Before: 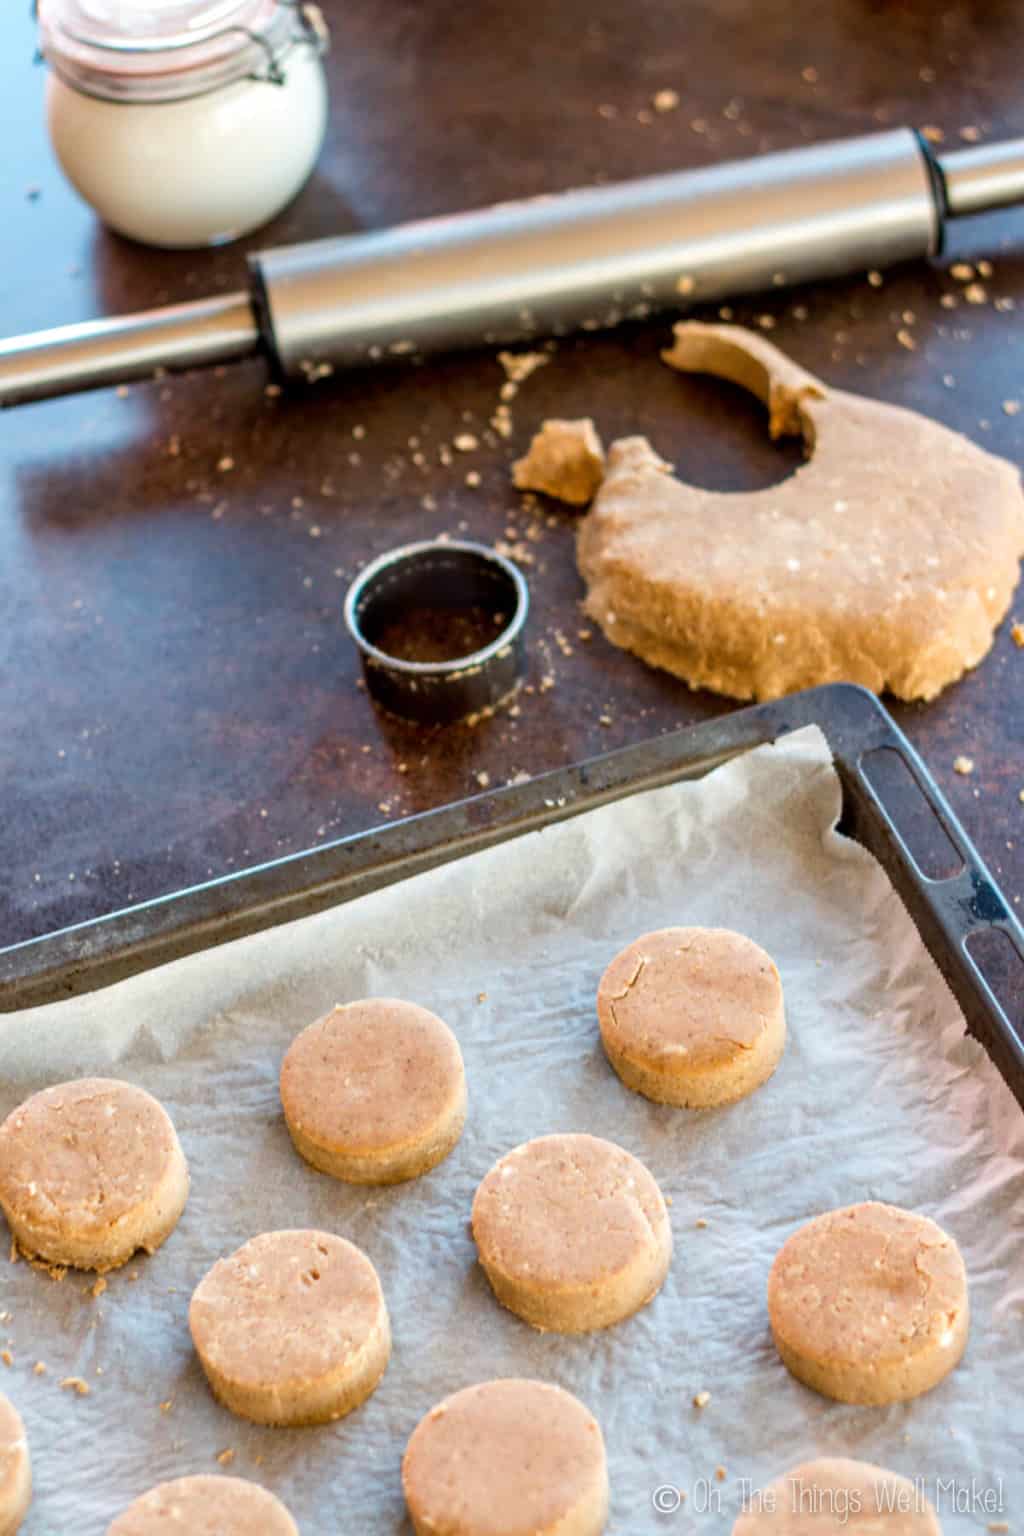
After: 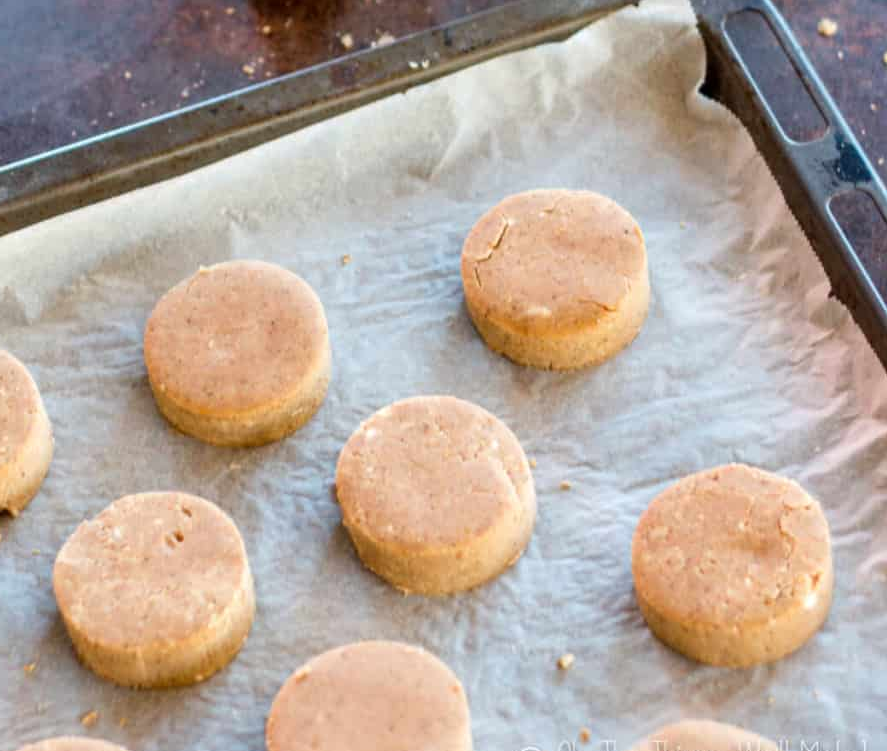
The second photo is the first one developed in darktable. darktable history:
crop and rotate: left 13.31%, top 48.082%, bottom 2.961%
